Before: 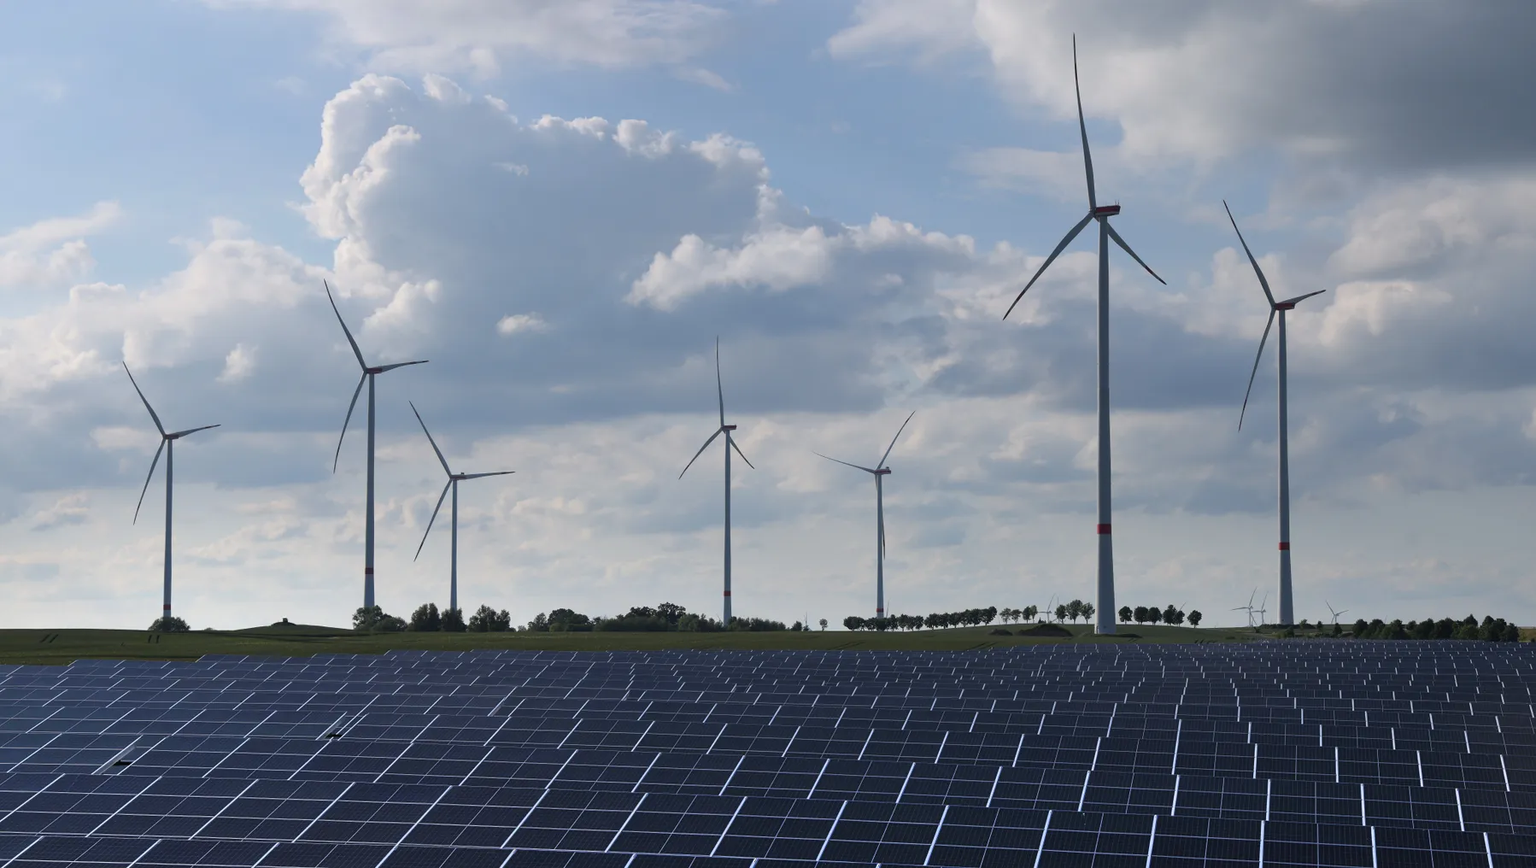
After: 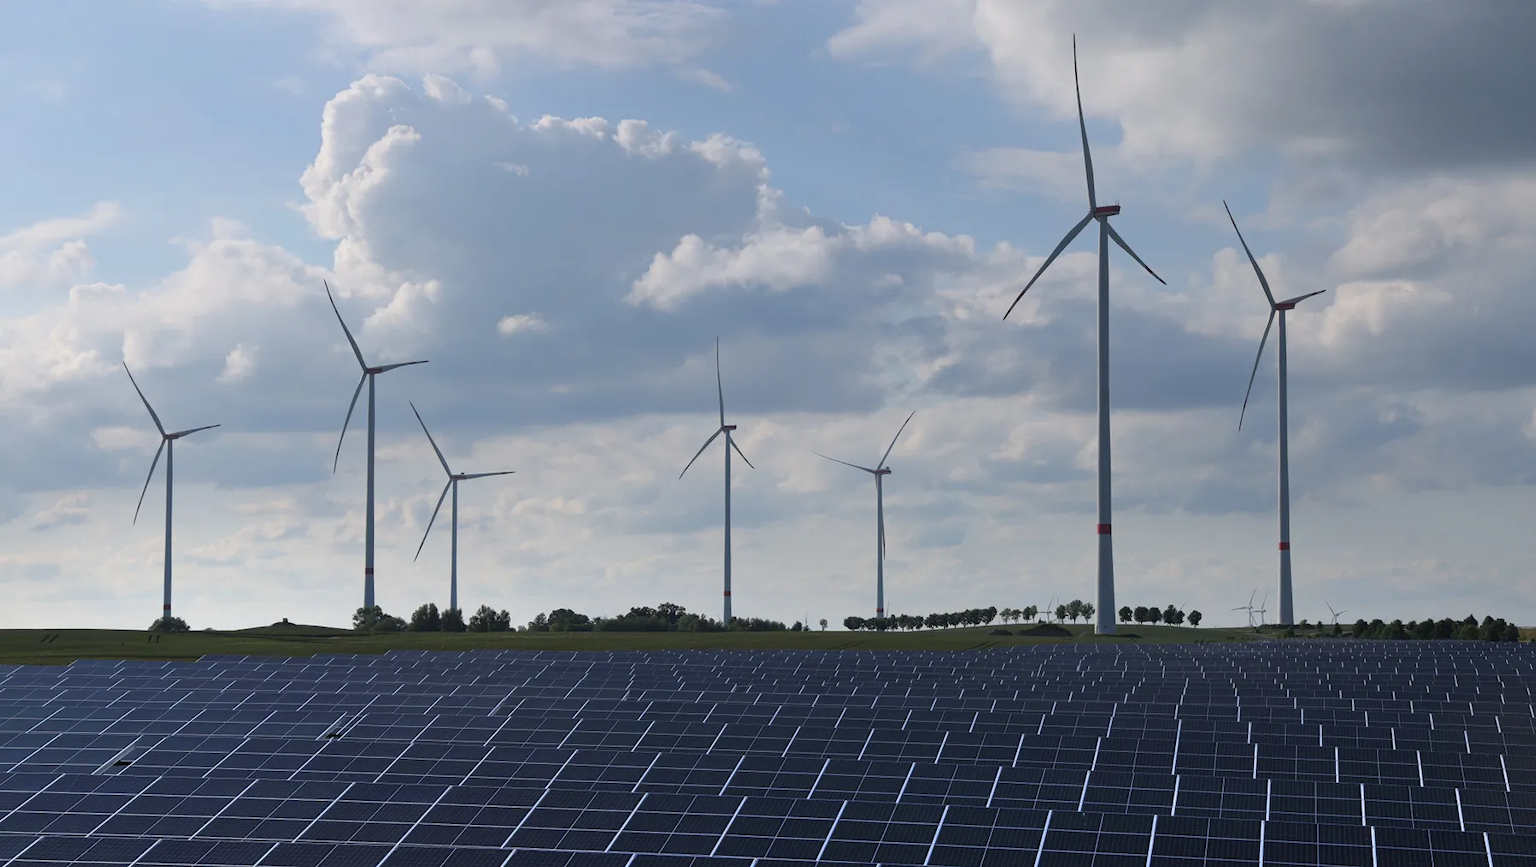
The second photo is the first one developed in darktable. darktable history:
contrast equalizer: y [[0.439, 0.44, 0.442, 0.457, 0.493, 0.498], [0.5 ×6], [0.5 ×6], [0 ×6], [0 ×6]], mix 0.31
